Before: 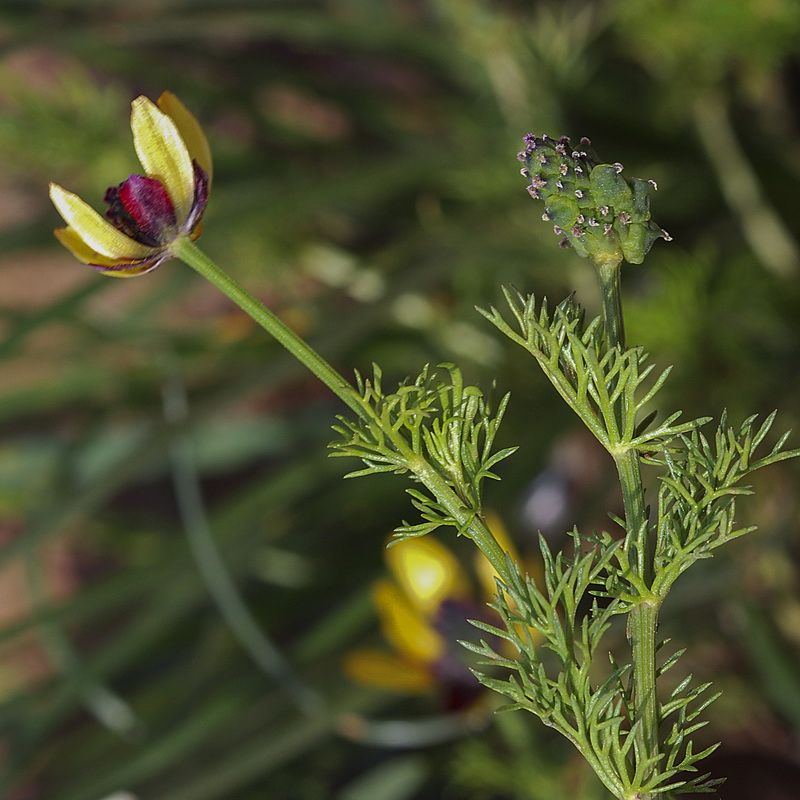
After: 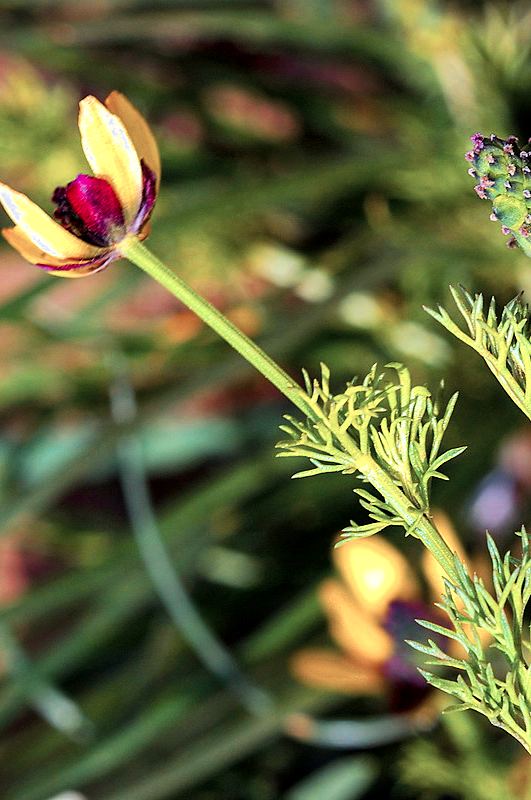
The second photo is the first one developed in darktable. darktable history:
local contrast: highlights 102%, shadows 99%, detail 120%, midtone range 0.2
crop and rotate: left 6.582%, right 26.969%
color calibration: gray › normalize channels true, illuminant as shot in camera, x 0.358, y 0.373, temperature 4628.91 K, gamut compression 0.006
color zones: curves: ch0 [(0, 0.473) (0.001, 0.473) (0.226, 0.548) (0.4, 0.589) (0.525, 0.54) (0.728, 0.403) (0.999, 0.473) (1, 0.473)]; ch1 [(0, 0.619) (0.001, 0.619) (0.234, 0.388) (0.4, 0.372) (0.528, 0.422) (0.732, 0.53) (0.999, 0.619) (1, 0.619)]; ch2 [(0, 0.547) (0.001, 0.547) (0.226, 0.45) (0.4, 0.525) (0.525, 0.585) (0.8, 0.511) (0.999, 0.547) (1, 0.547)]
color balance rgb: perceptual saturation grading › global saturation 25.056%, perceptual brilliance grading › global brilliance 12.832%, global vibrance 30.551%, contrast 9.921%
filmic rgb: black relative exposure -7.65 EV, white relative exposure 4.56 EV, threshold 5.99 EV, hardness 3.61, contrast 1.054, enable highlight reconstruction true
exposure: black level correction 0.001, exposure 0.499 EV, compensate highlight preservation false
levels: gray 59.36%, levels [0, 0.492, 0.984]
